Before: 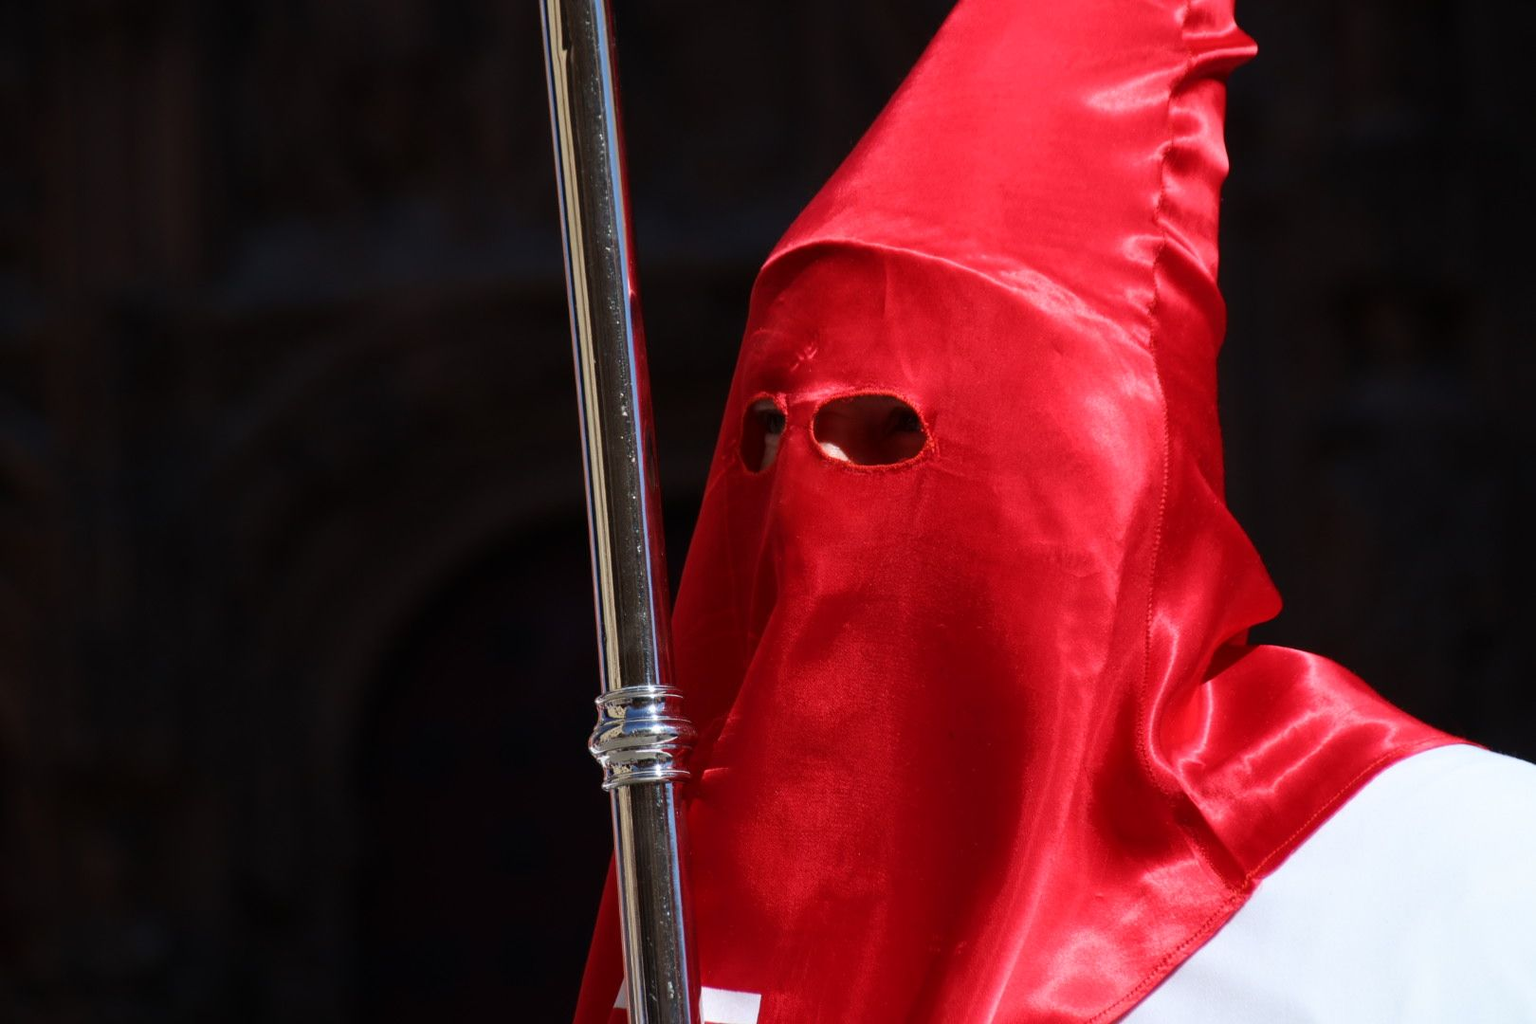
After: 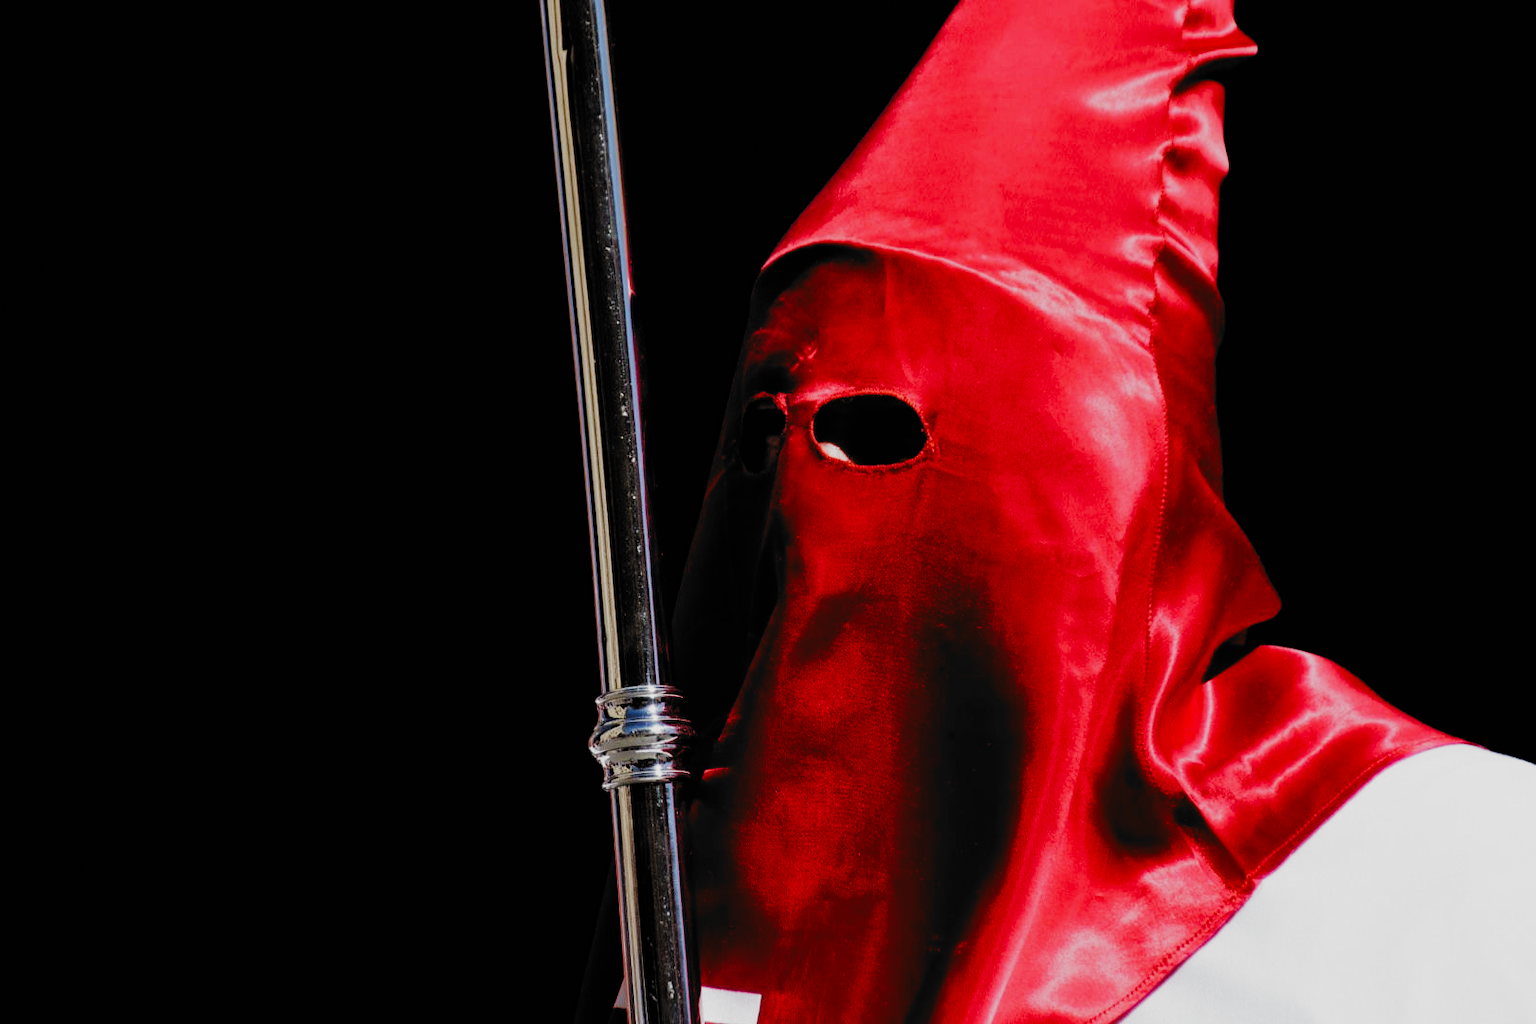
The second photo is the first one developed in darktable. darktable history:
filmic rgb: black relative exposure -5.1 EV, white relative exposure 3.99 EV, hardness 2.91, contrast 1.299, highlights saturation mix -29.18%, add noise in highlights 0.001, preserve chrominance no, color science v3 (2019), use custom middle-gray values true, contrast in highlights soft
